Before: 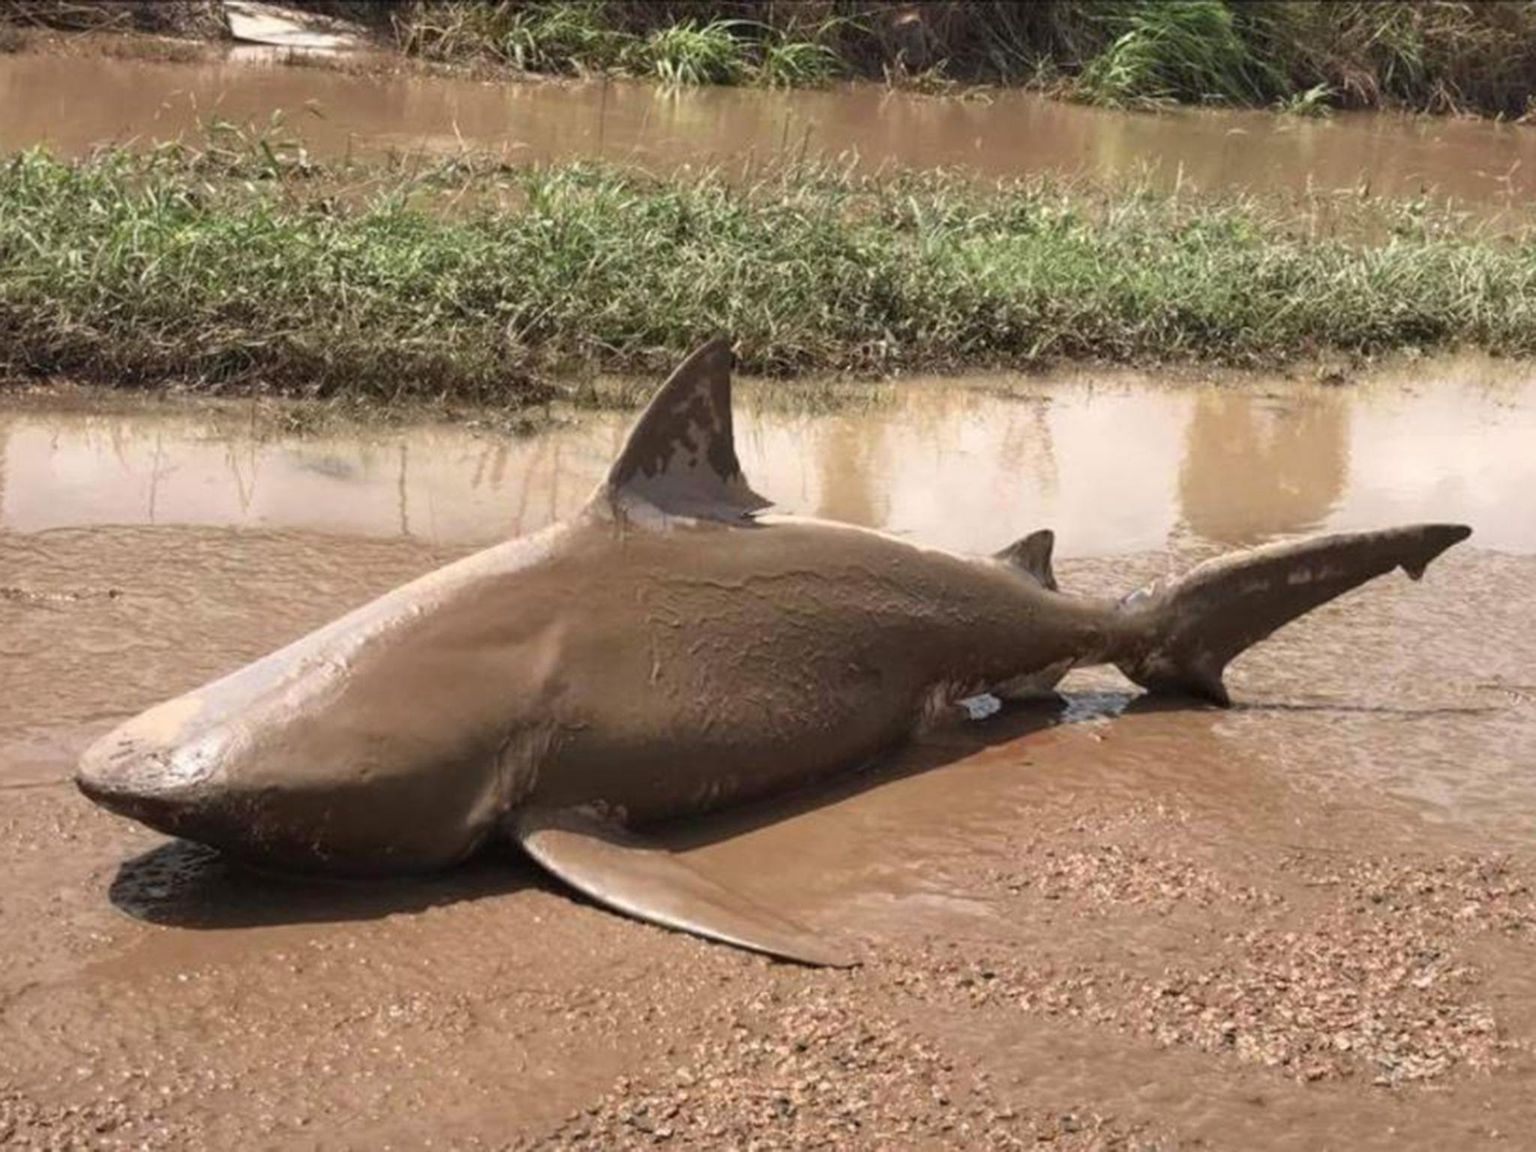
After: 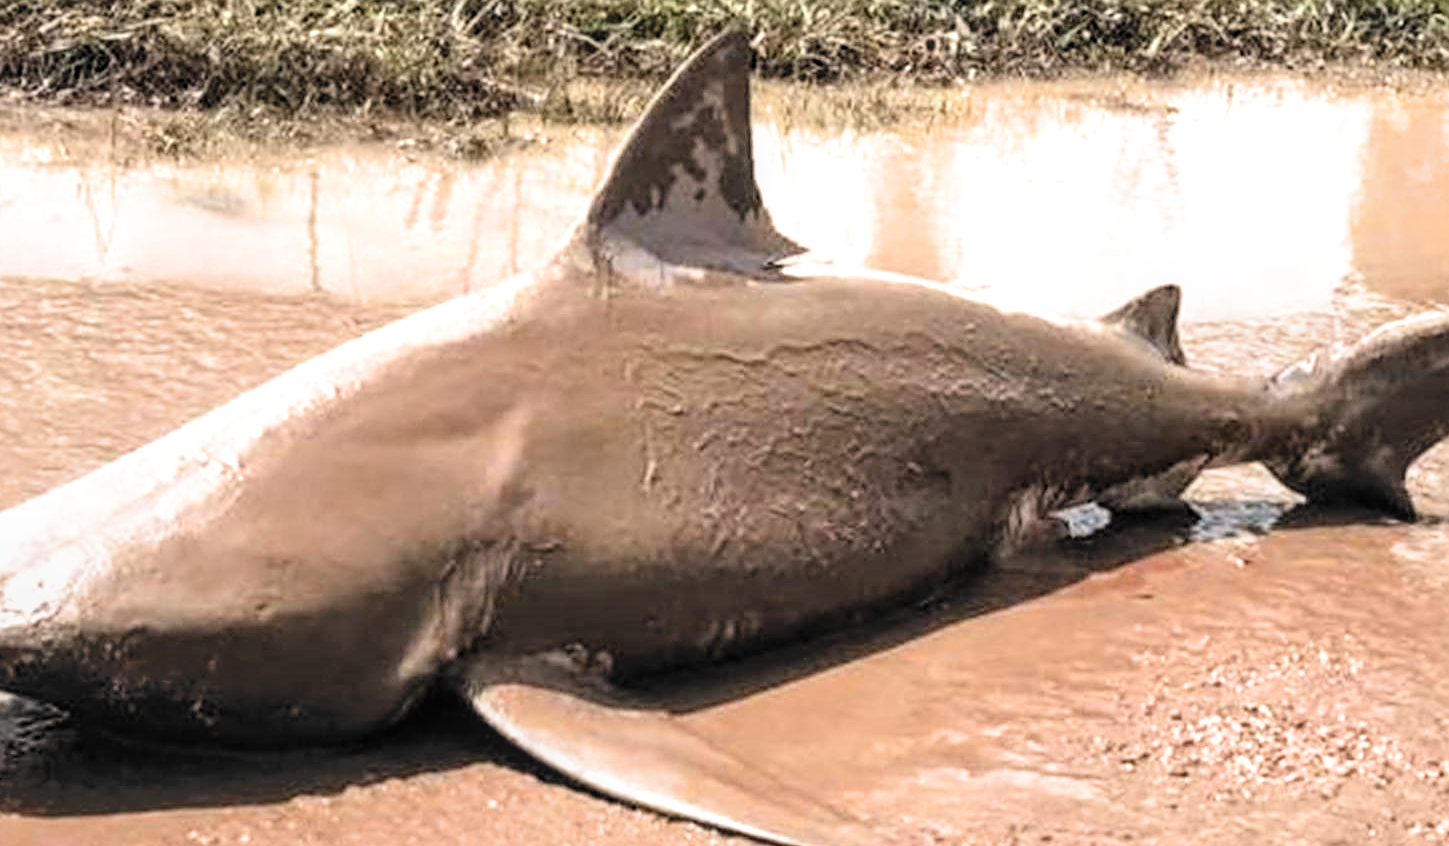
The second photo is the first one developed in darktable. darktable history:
crop: left 10.96%, top 27.523%, right 18.266%, bottom 17.3%
shadows and highlights: shadows 61.45, white point adjustment 0.541, highlights -34.19, compress 83.76%
filmic rgb: black relative exposure -5.08 EV, white relative exposure 3.19 EV, hardness 3.42, contrast 1.195, highlights saturation mix -30.66%, color science v6 (2022)
exposure: black level correction 0, exposure 1 EV, compensate highlight preservation false
color zones: curves: ch1 [(0, 0.455) (0.063, 0.455) (0.286, 0.495) (0.429, 0.5) (0.571, 0.5) (0.714, 0.5) (0.857, 0.5) (1, 0.455)]; ch2 [(0, 0.532) (0.063, 0.521) (0.233, 0.447) (0.429, 0.489) (0.571, 0.5) (0.714, 0.5) (0.857, 0.5) (1, 0.532)]
sharpen: on, module defaults
local contrast: on, module defaults
